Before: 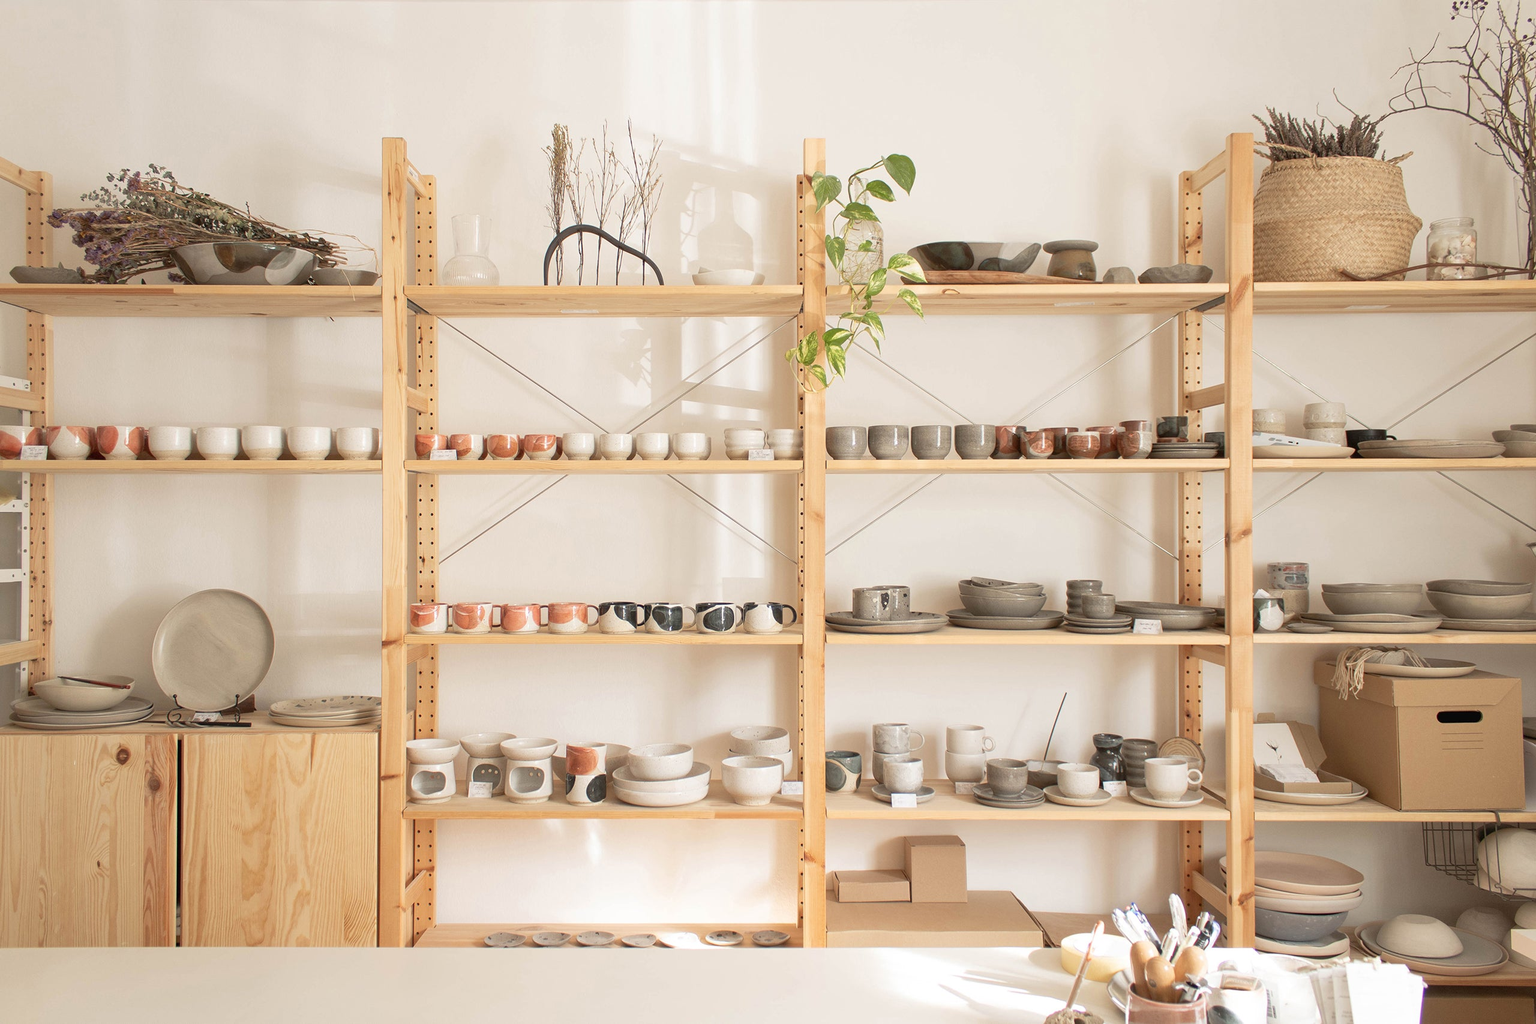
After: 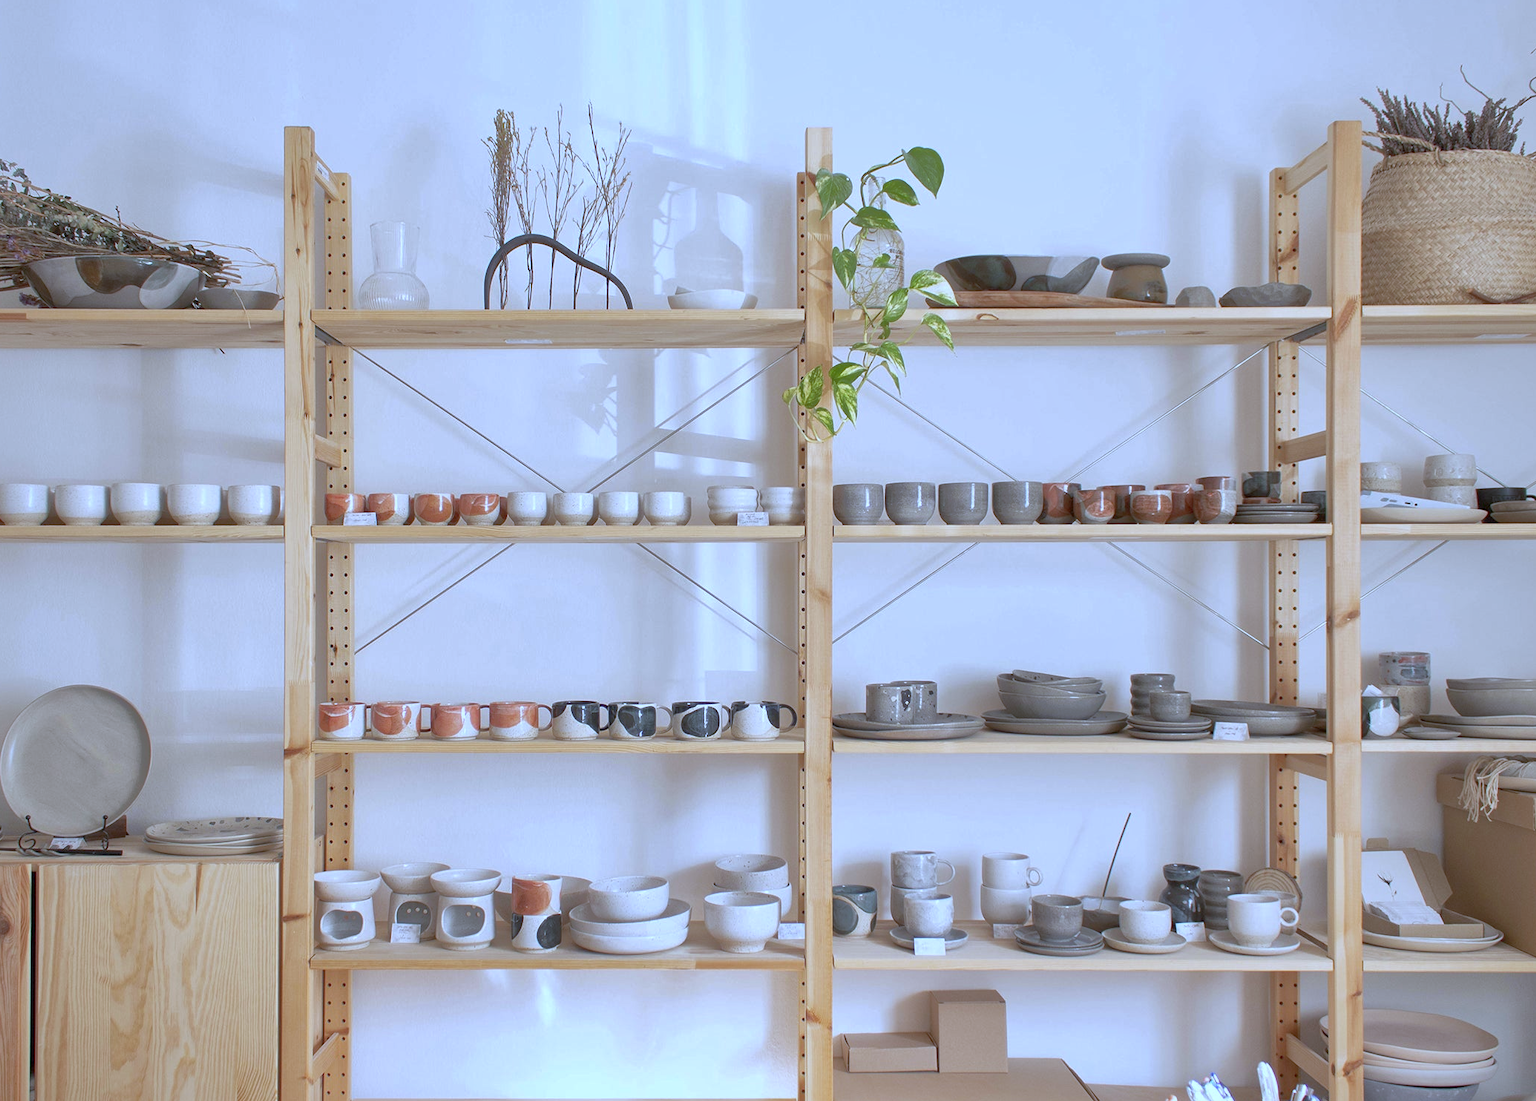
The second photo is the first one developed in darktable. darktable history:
white balance: red 0.871, blue 1.249
shadows and highlights: on, module defaults
exposure: black level correction 0.002, compensate highlight preservation false
crop: left 9.929%, top 3.475%, right 9.188%, bottom 9.529%
